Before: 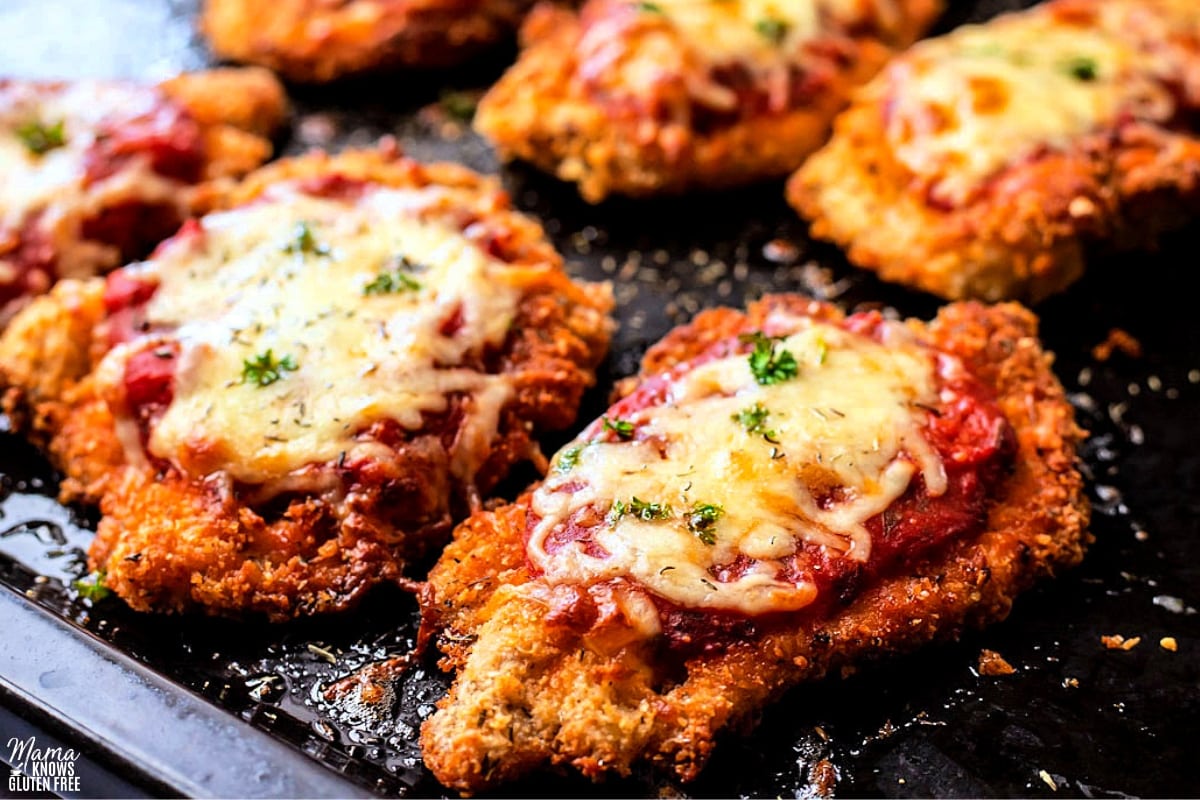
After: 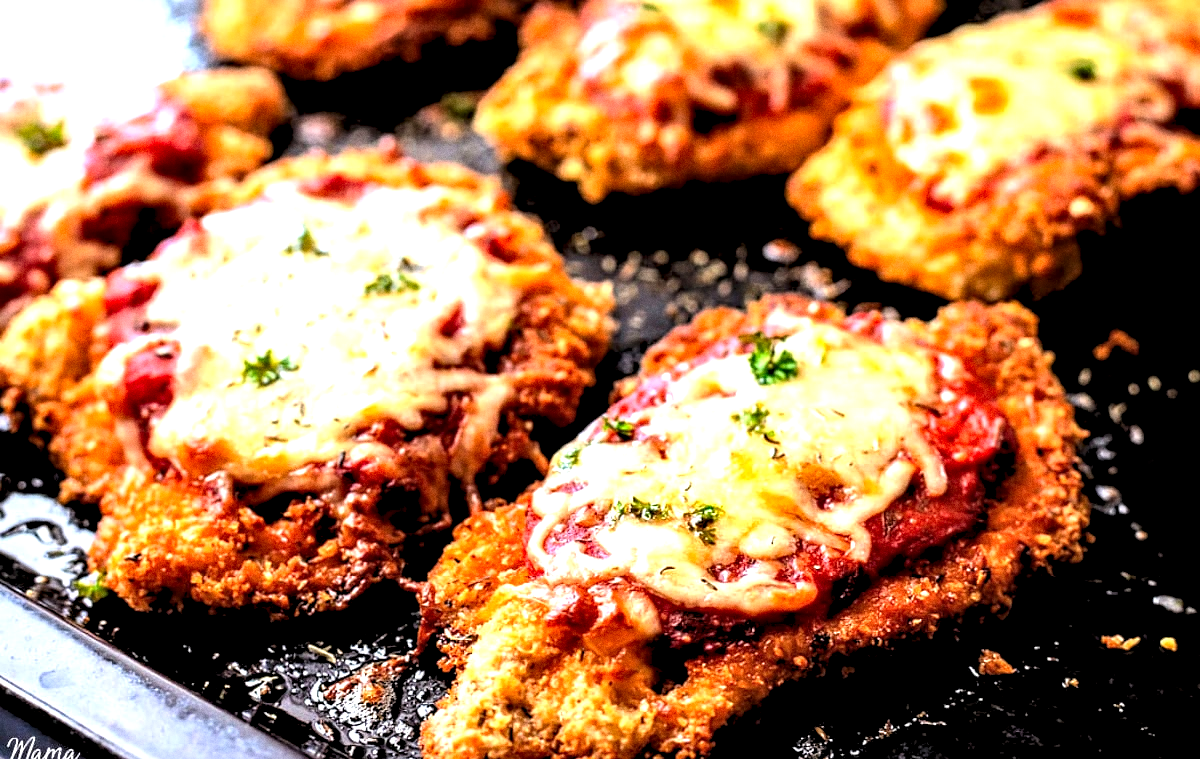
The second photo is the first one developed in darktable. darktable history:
rgb levels: levels [[0.01, 0.419, 0.839], [0, 0.5, 1], [0, 0.5, 1]]
exposure: exposure 0.636 EV, compensate highlight preservation false
grain: coarseness 0.09 ISO
crop and rotate: top 0%, bottom 5.097%
local contrast: highlights 25%, shadows 75%, midtone range 0.75
